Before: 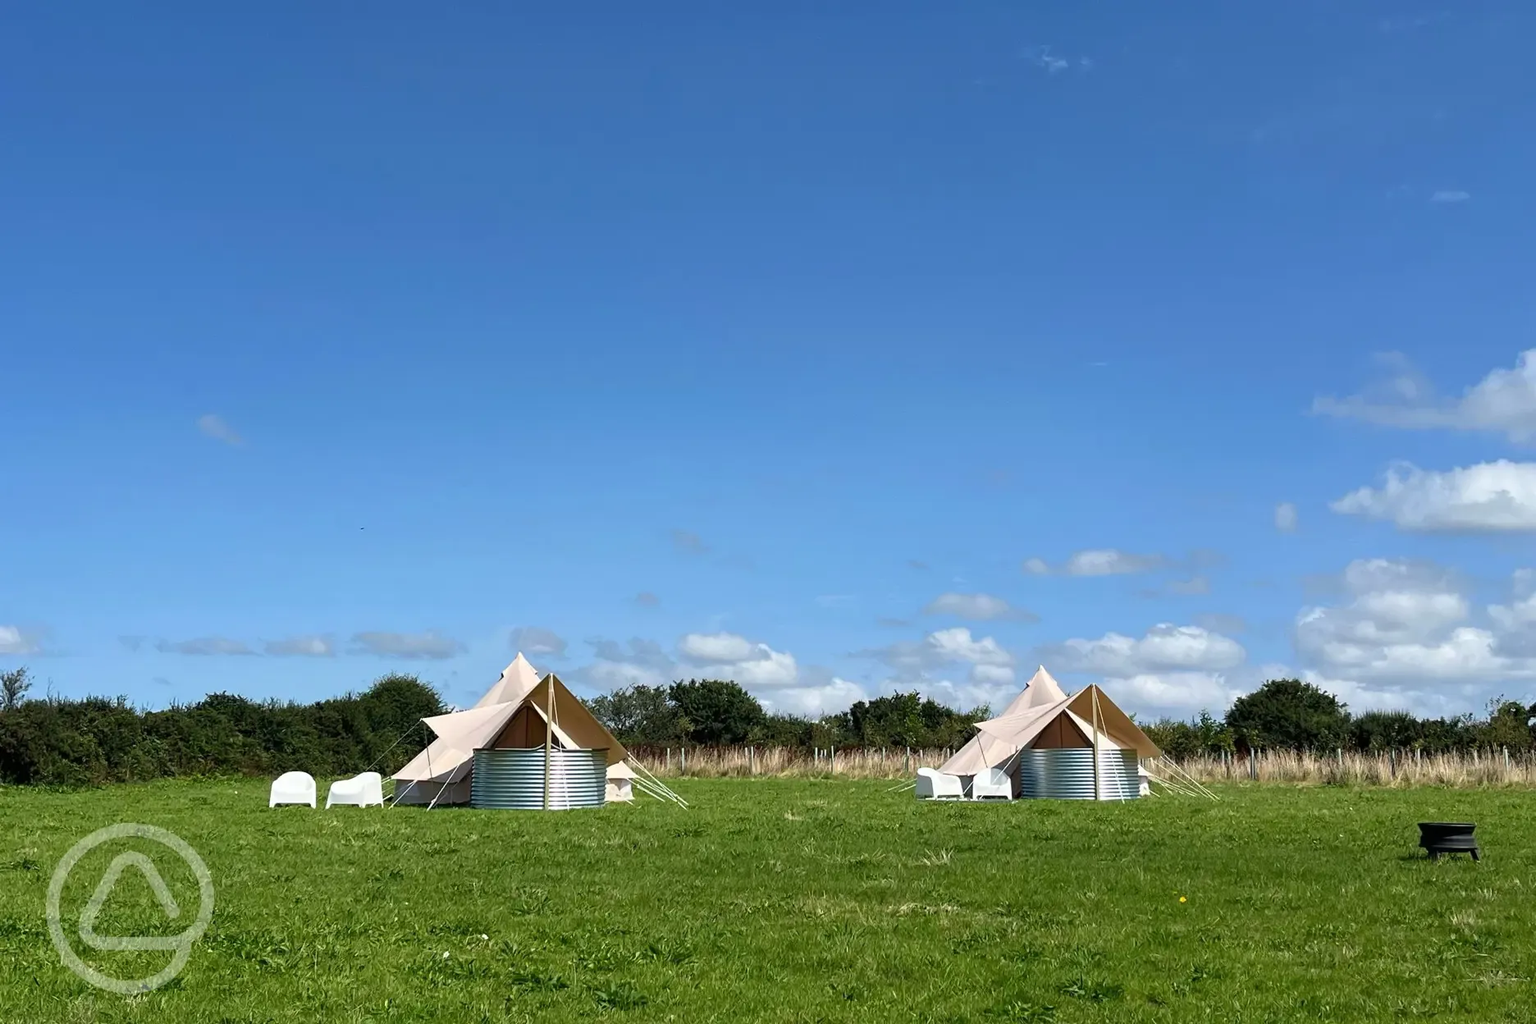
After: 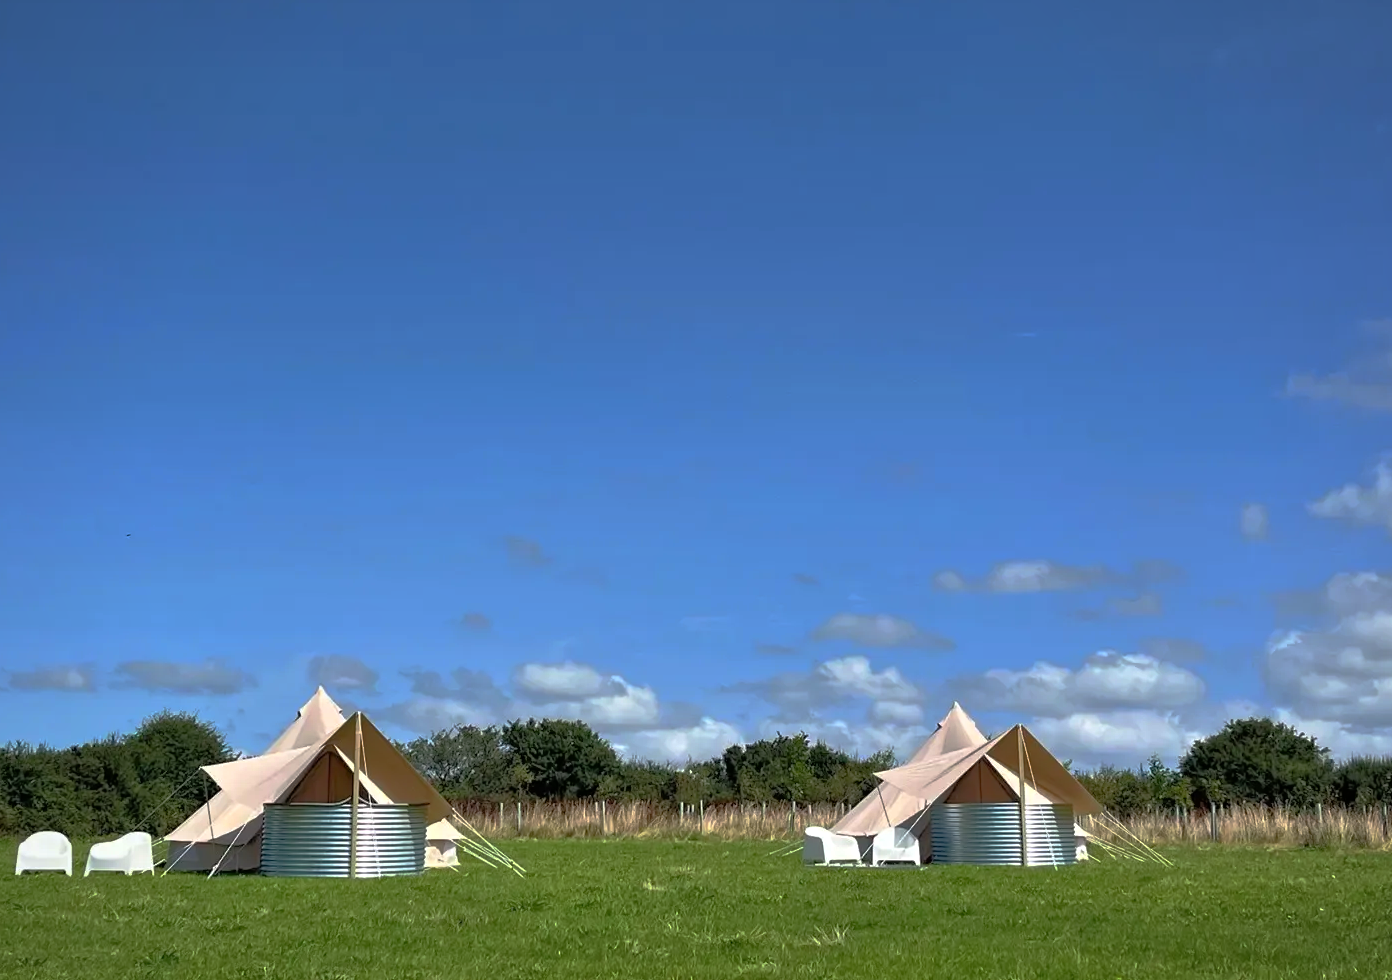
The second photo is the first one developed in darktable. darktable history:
crop: left 16.733%, top 8.784%, right 8.173%, bottom 12.622%
vignetting: fall-off radius 61.21%, brightness -0.303, saturation -0.061
tone equalizer: -7 EV 0.141 EV, -6 EV 0.62 EV, -5 EV 1.16 EV, -4 EV 1.37 EV, -3 EV 1.13 EV, -2 EV 0.6 EV, -1 EV 0.162 EV, smoothing 1
base curve: curves: ch0 [(0, 0) (0.595, 0.418) (1, 1)], preserve colors none
